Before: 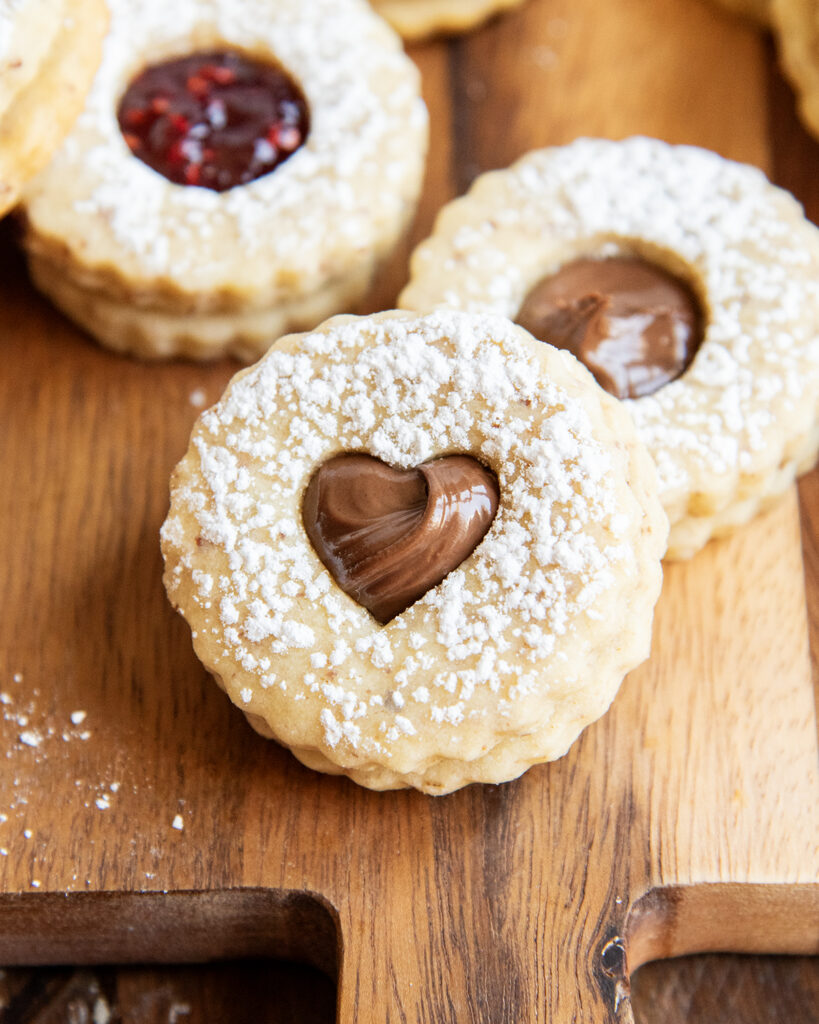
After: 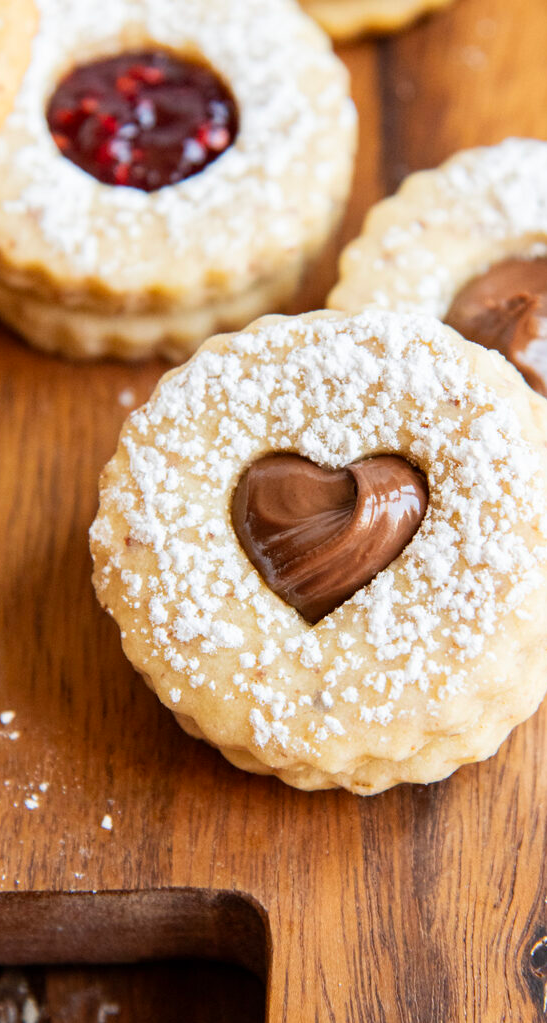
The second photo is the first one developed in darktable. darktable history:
crop and rotate: left 8.782%, right 24.334%
